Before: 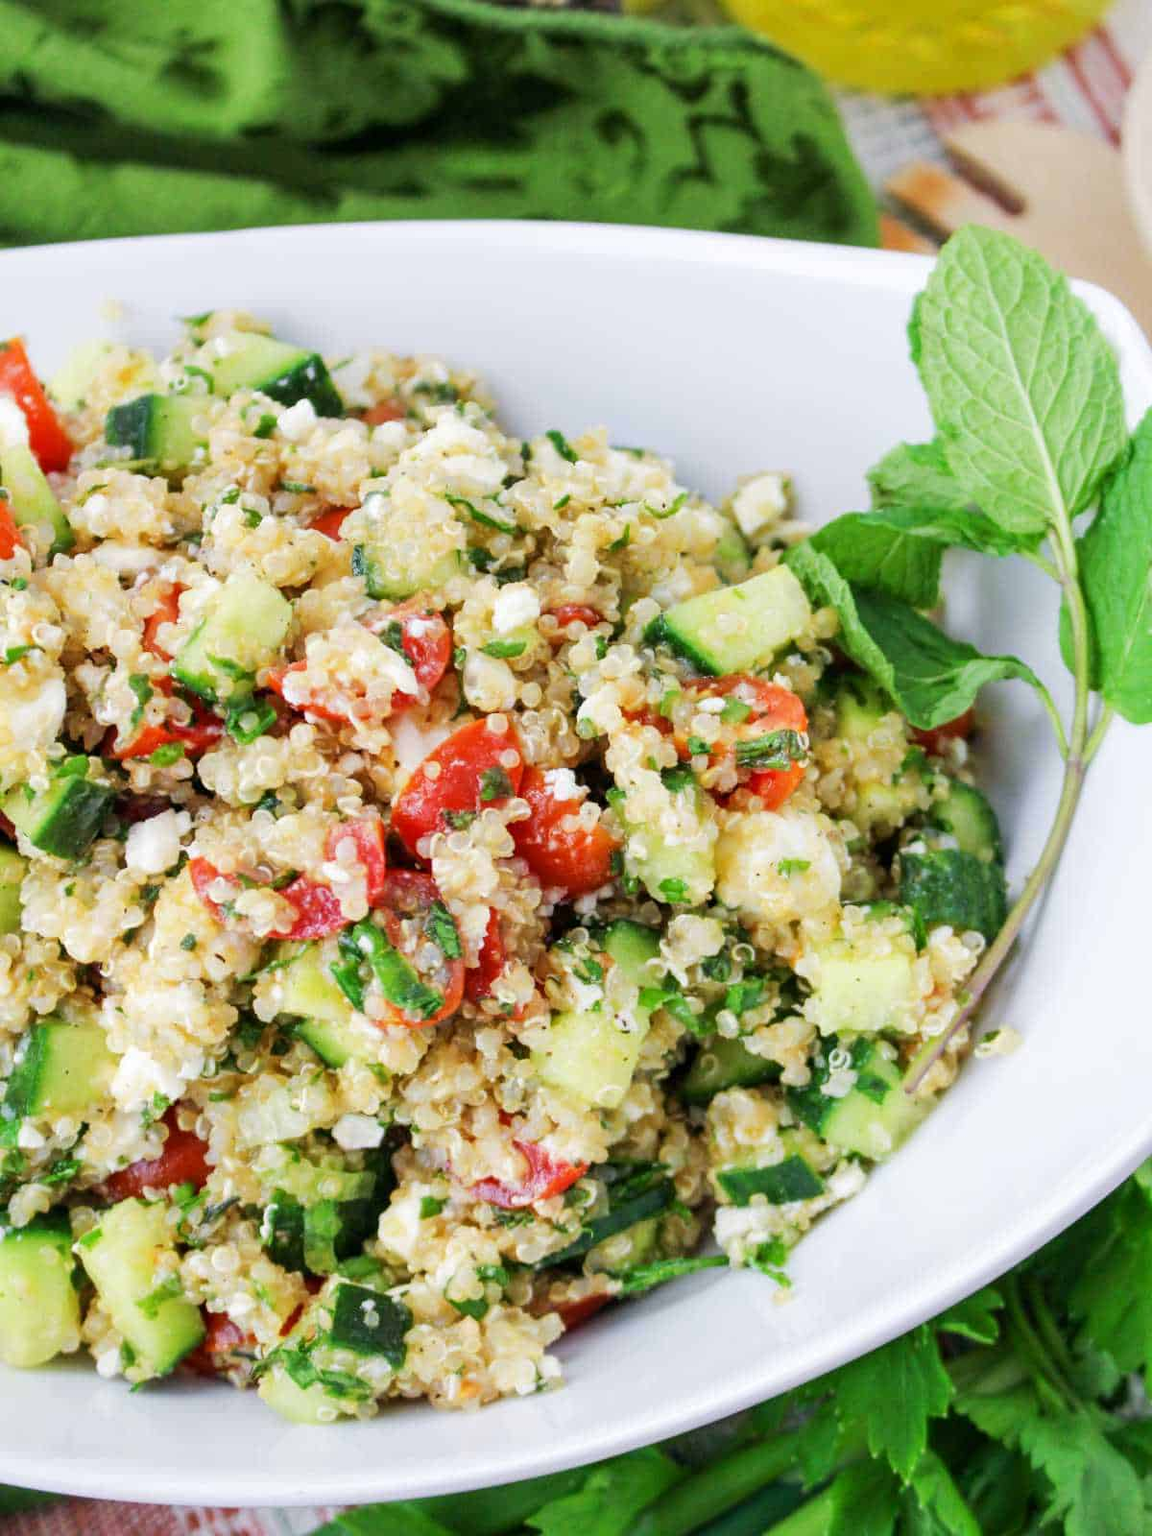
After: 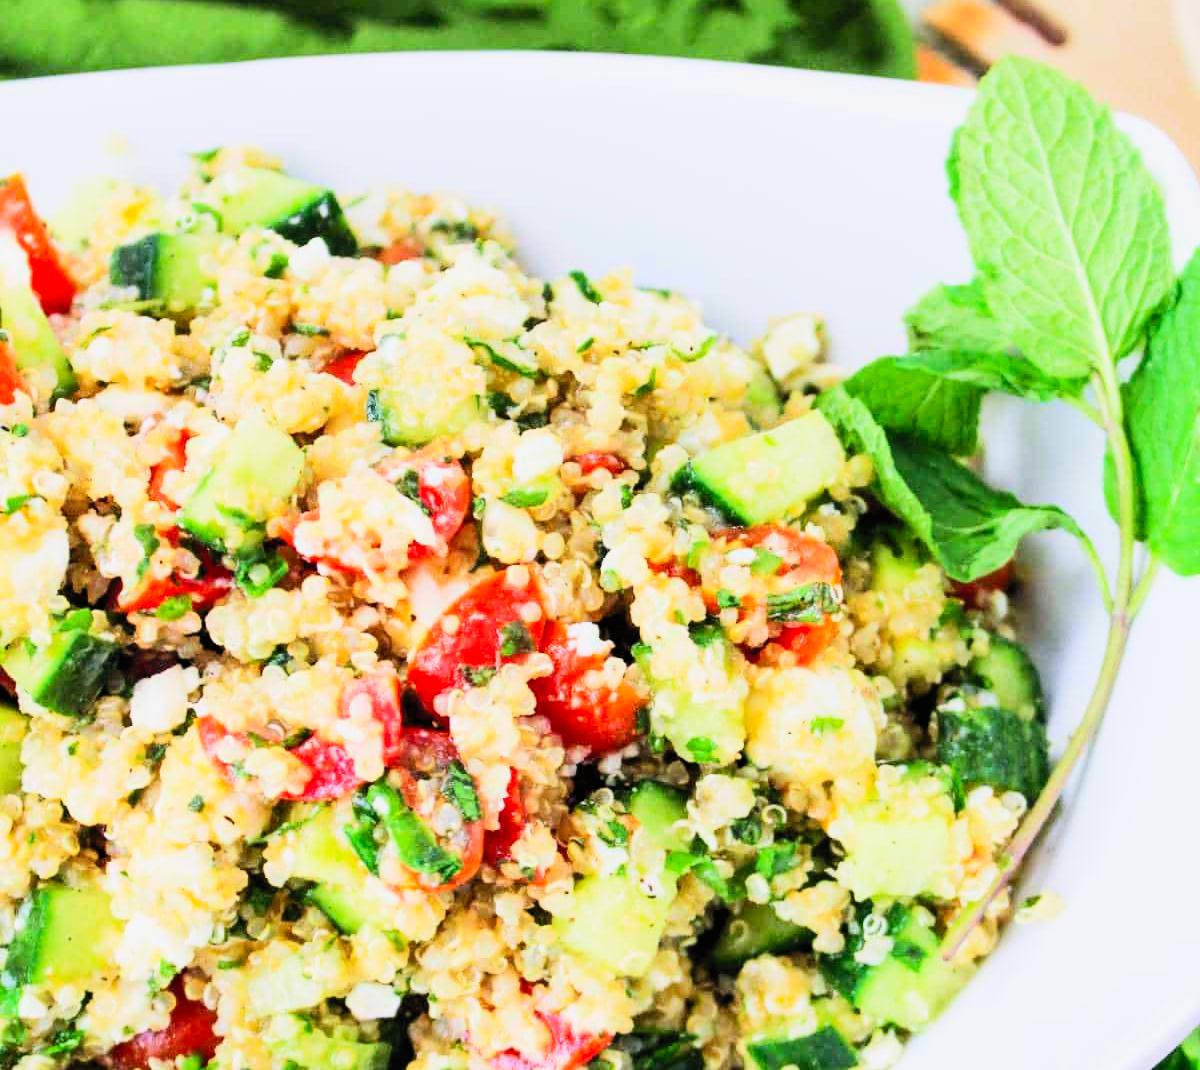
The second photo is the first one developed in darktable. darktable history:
crop: top 11.17%, bottom 21.95%
filmic rgb: black relative exposure -16 EV, white relative exposure 5.25 EV, hardness 5.92, contrast 1.246
contrast brightness saturation: contrast 0.241, brightness 0.265, saturation 0.382
